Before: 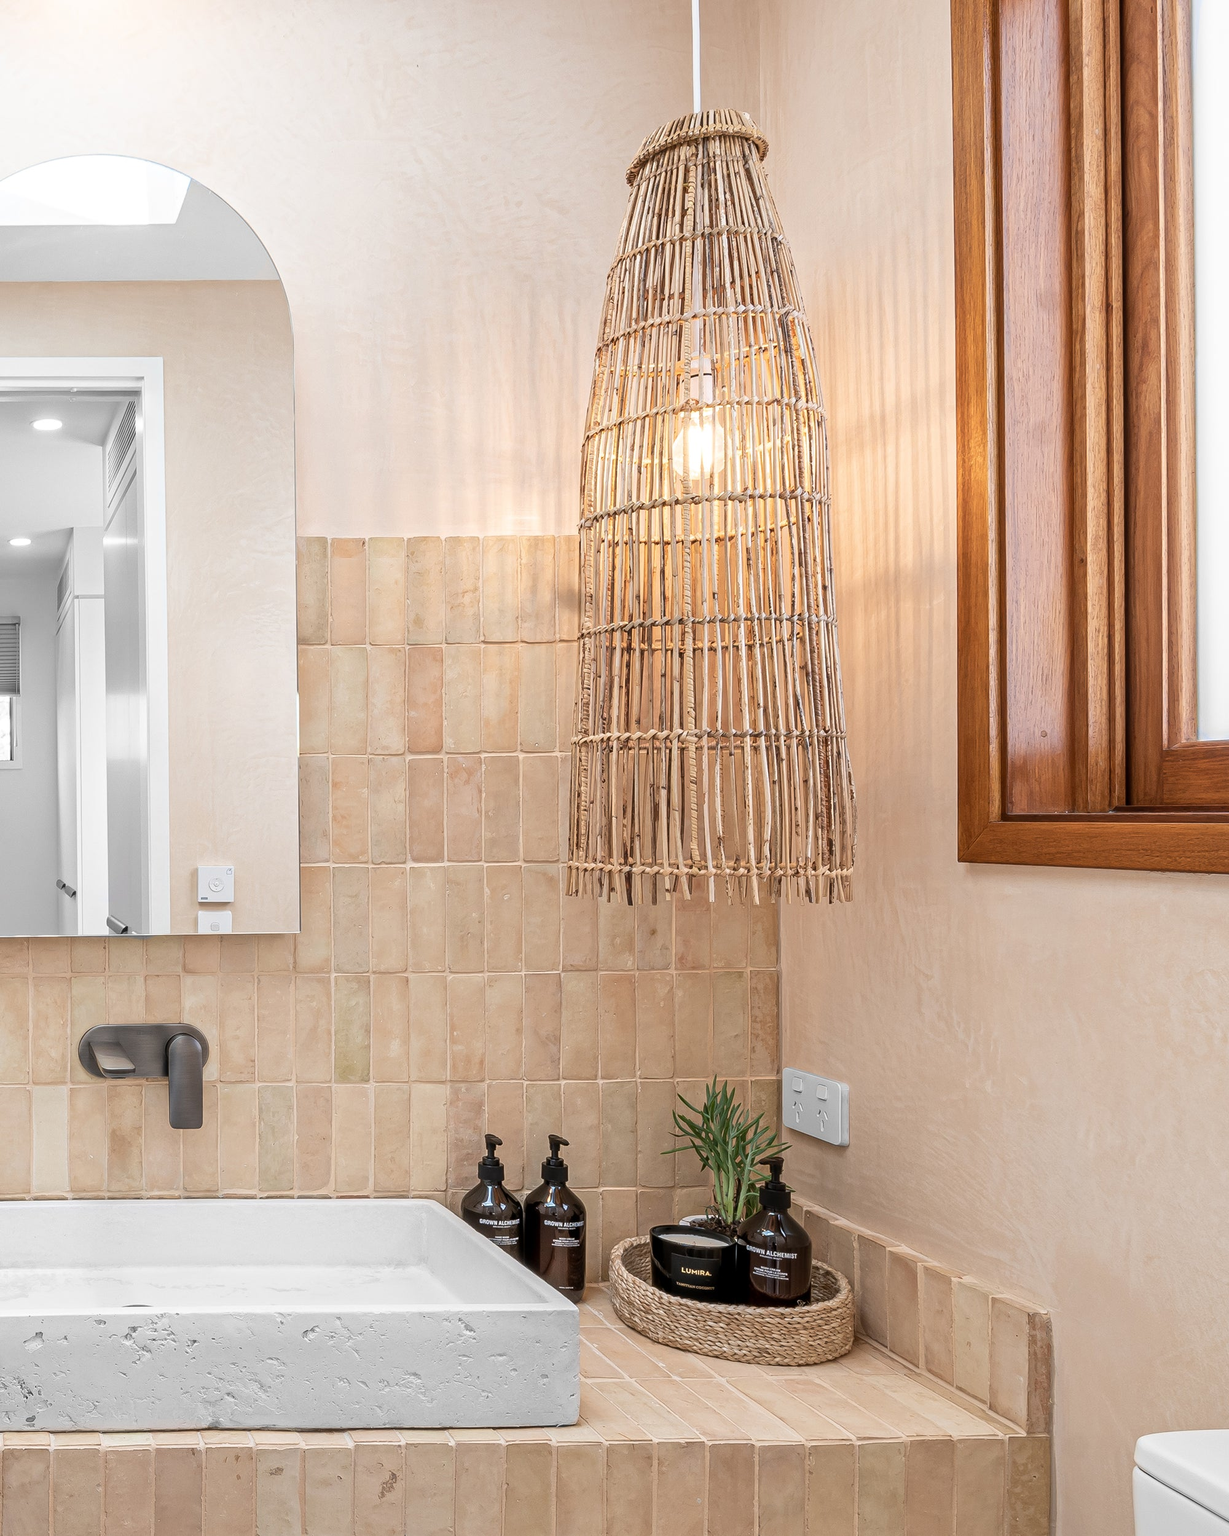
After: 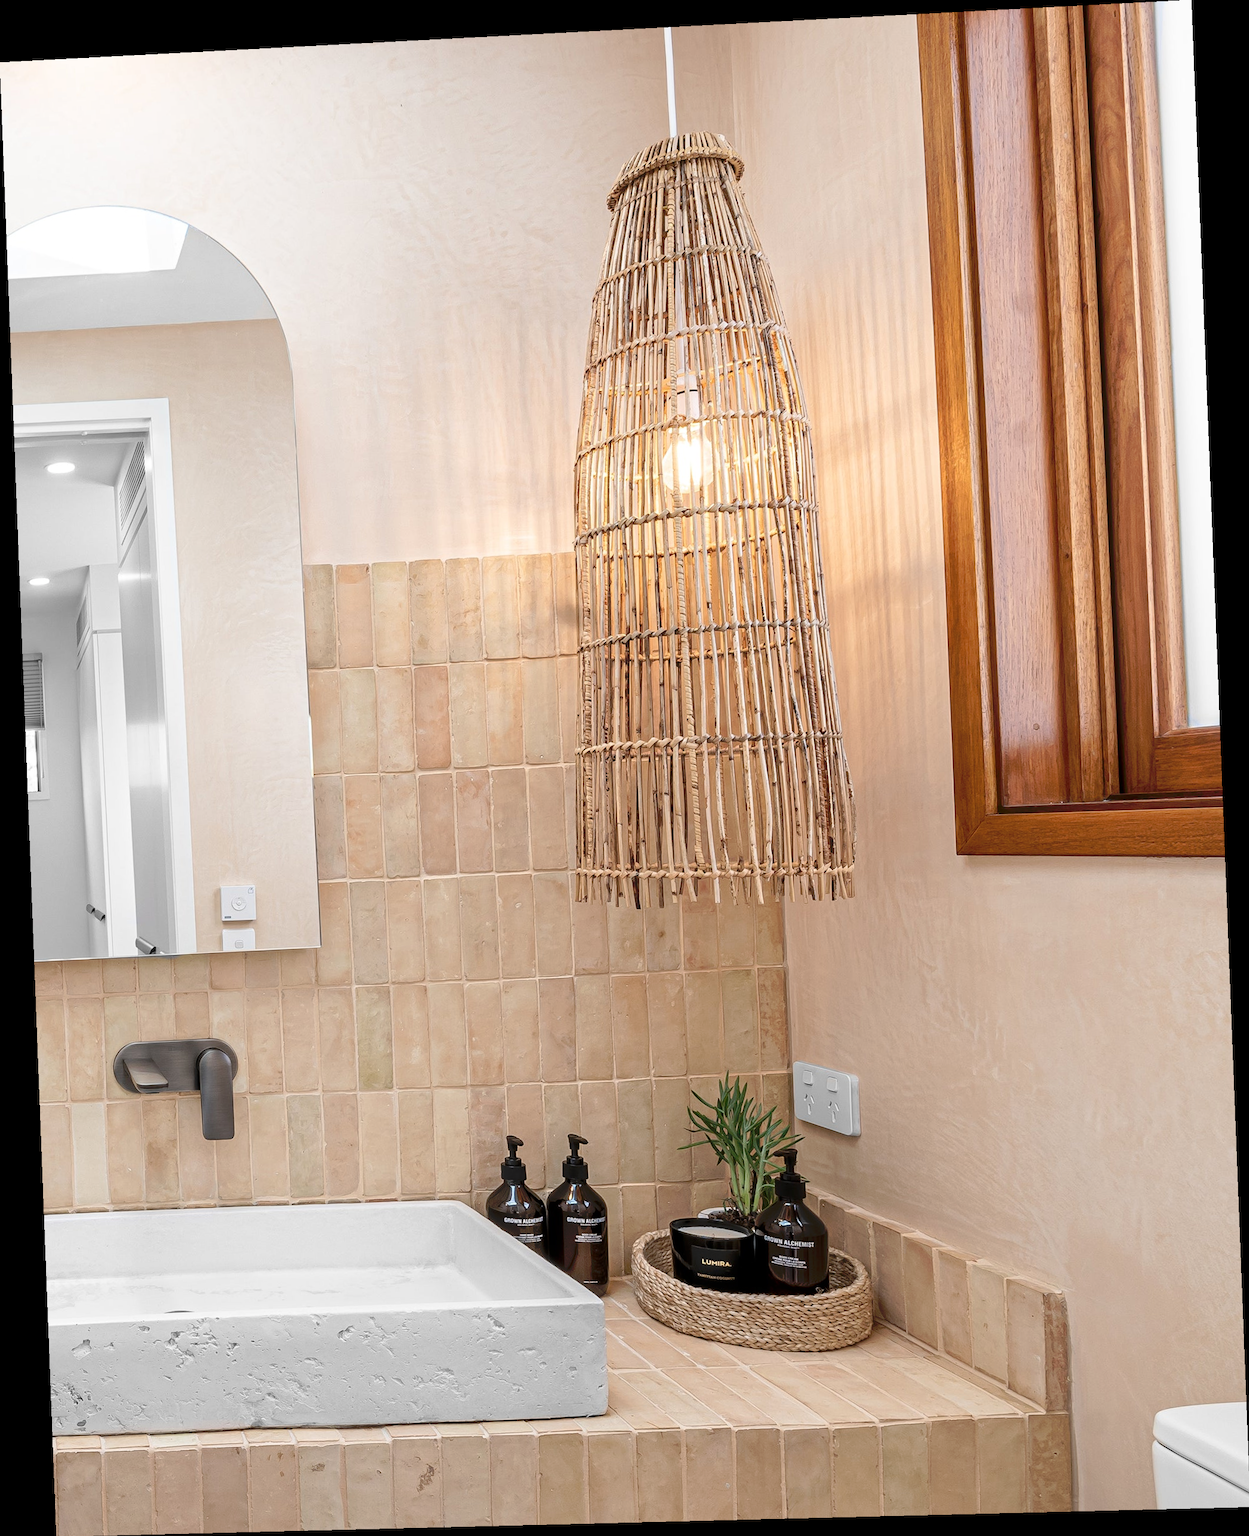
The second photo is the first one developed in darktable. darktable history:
rotate and perspective: rotation -2.22°, lens shift (horizontal) -0.022, automatic cropping off
tone curve: curves: ch0 [(0, 0) (0.003, 0.004) (0.011, 0.005) (0.025, 0.014) (0.044, 0.037) (0.069, 0.059) (0.1, 0.096) (0.136, 0.116) (0.177, 0.133) (0.224, 0.177) (0.277, 0.255) (0.335, 0.319) (0.399, 0.385) (0.468, 0.457) (0.543, 0.545) (0.623, 0.621) (0.709, 0.705) (0.801, 0.801) (0.898, 0.901) (1, 1)], preserve colors none
